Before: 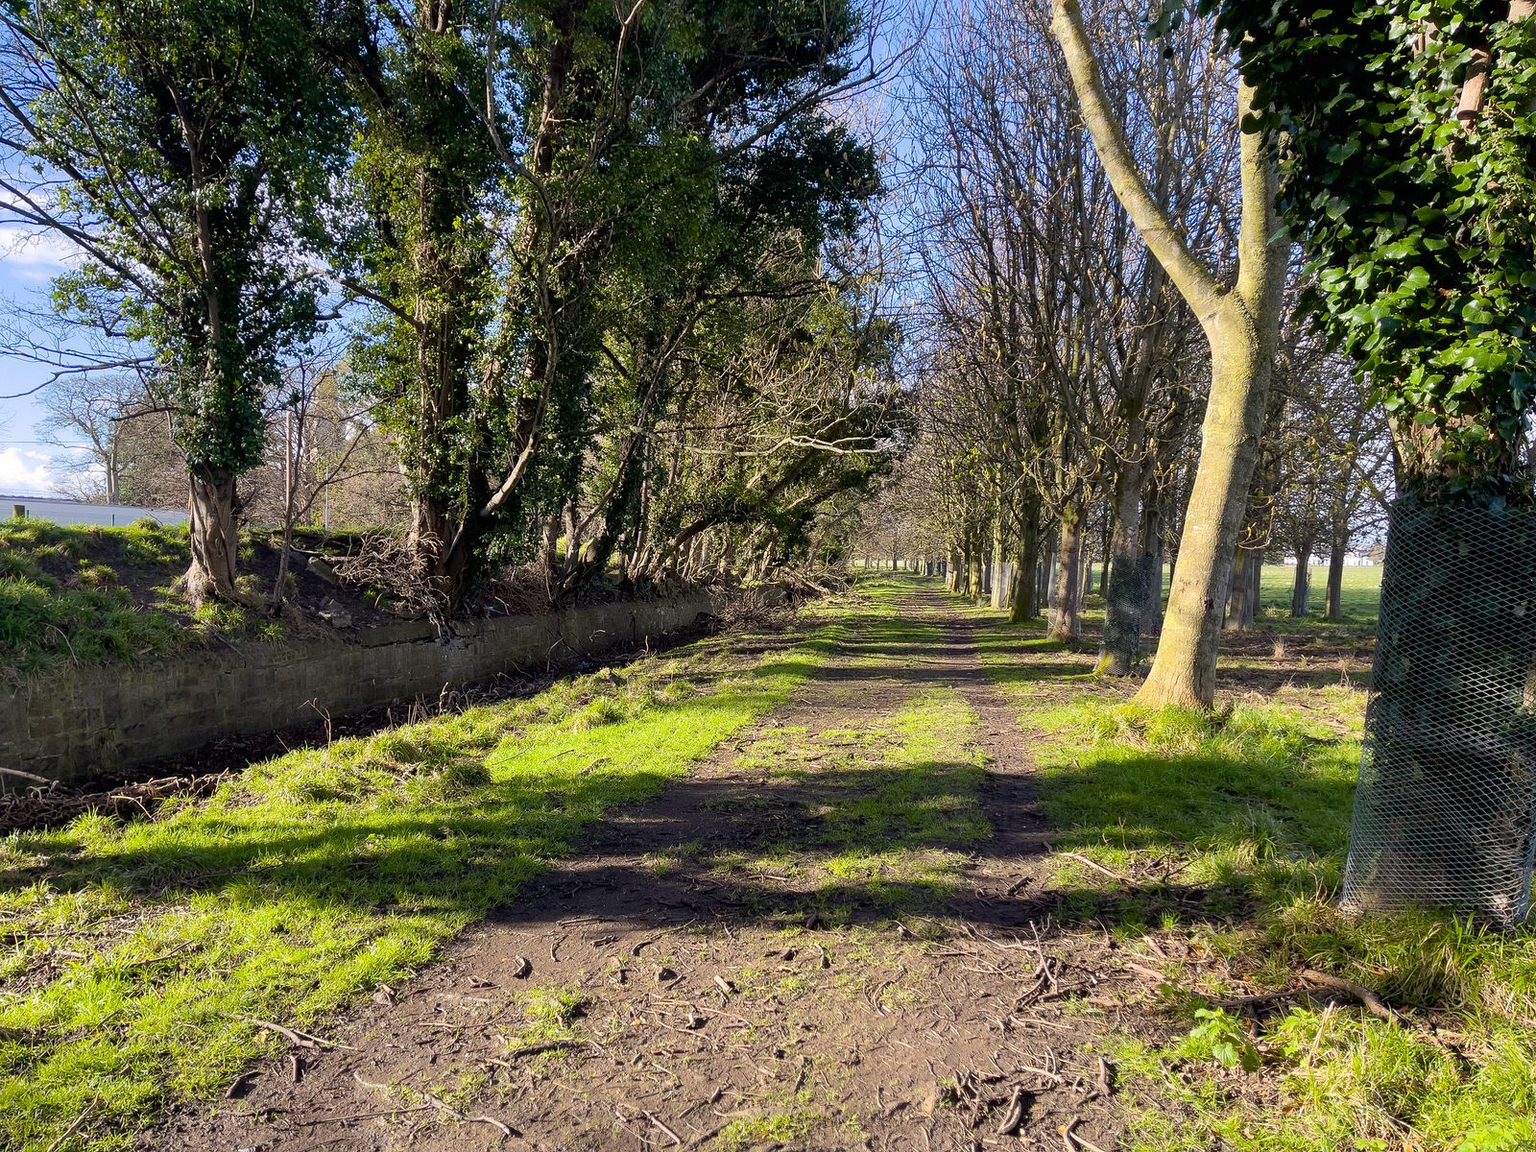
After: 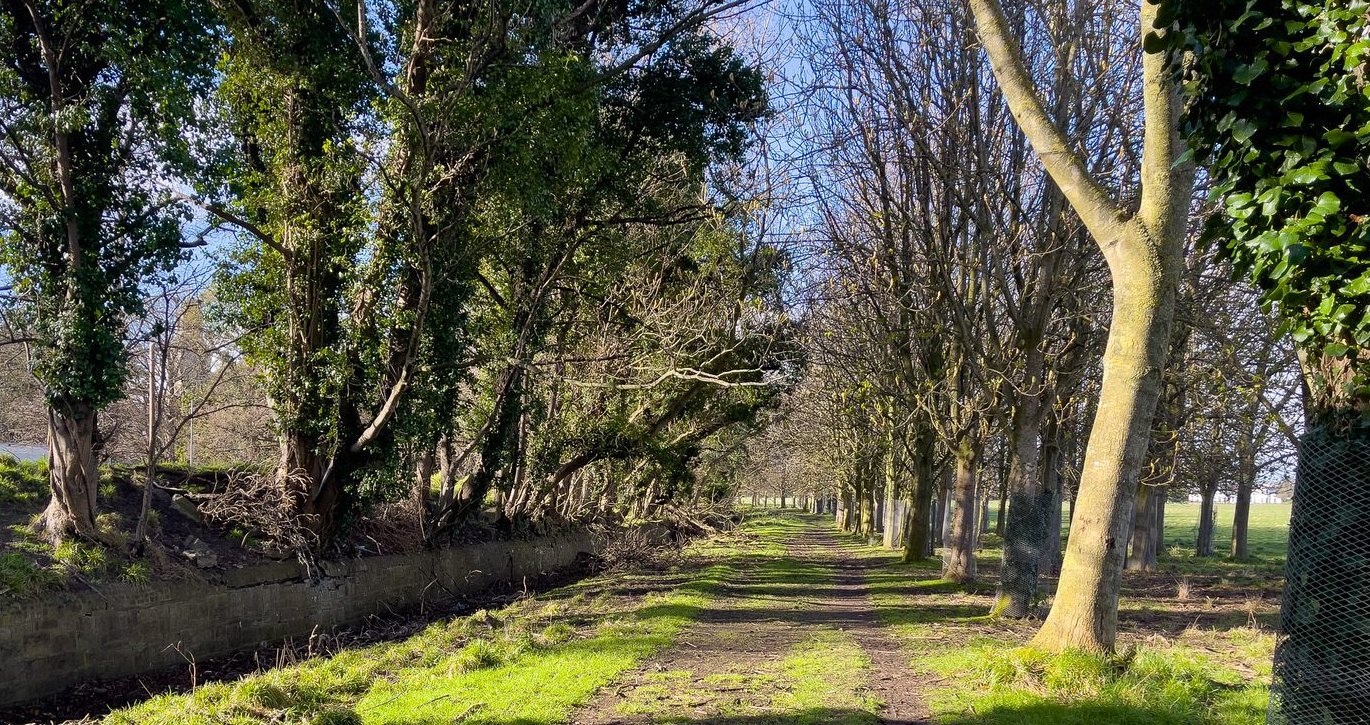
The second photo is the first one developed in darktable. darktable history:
crop and rotate: left 9.345%, top 7.22%, right 4.982%, bottom 32.331%
bloom: size 3%, threshold 100%, strength 0%
